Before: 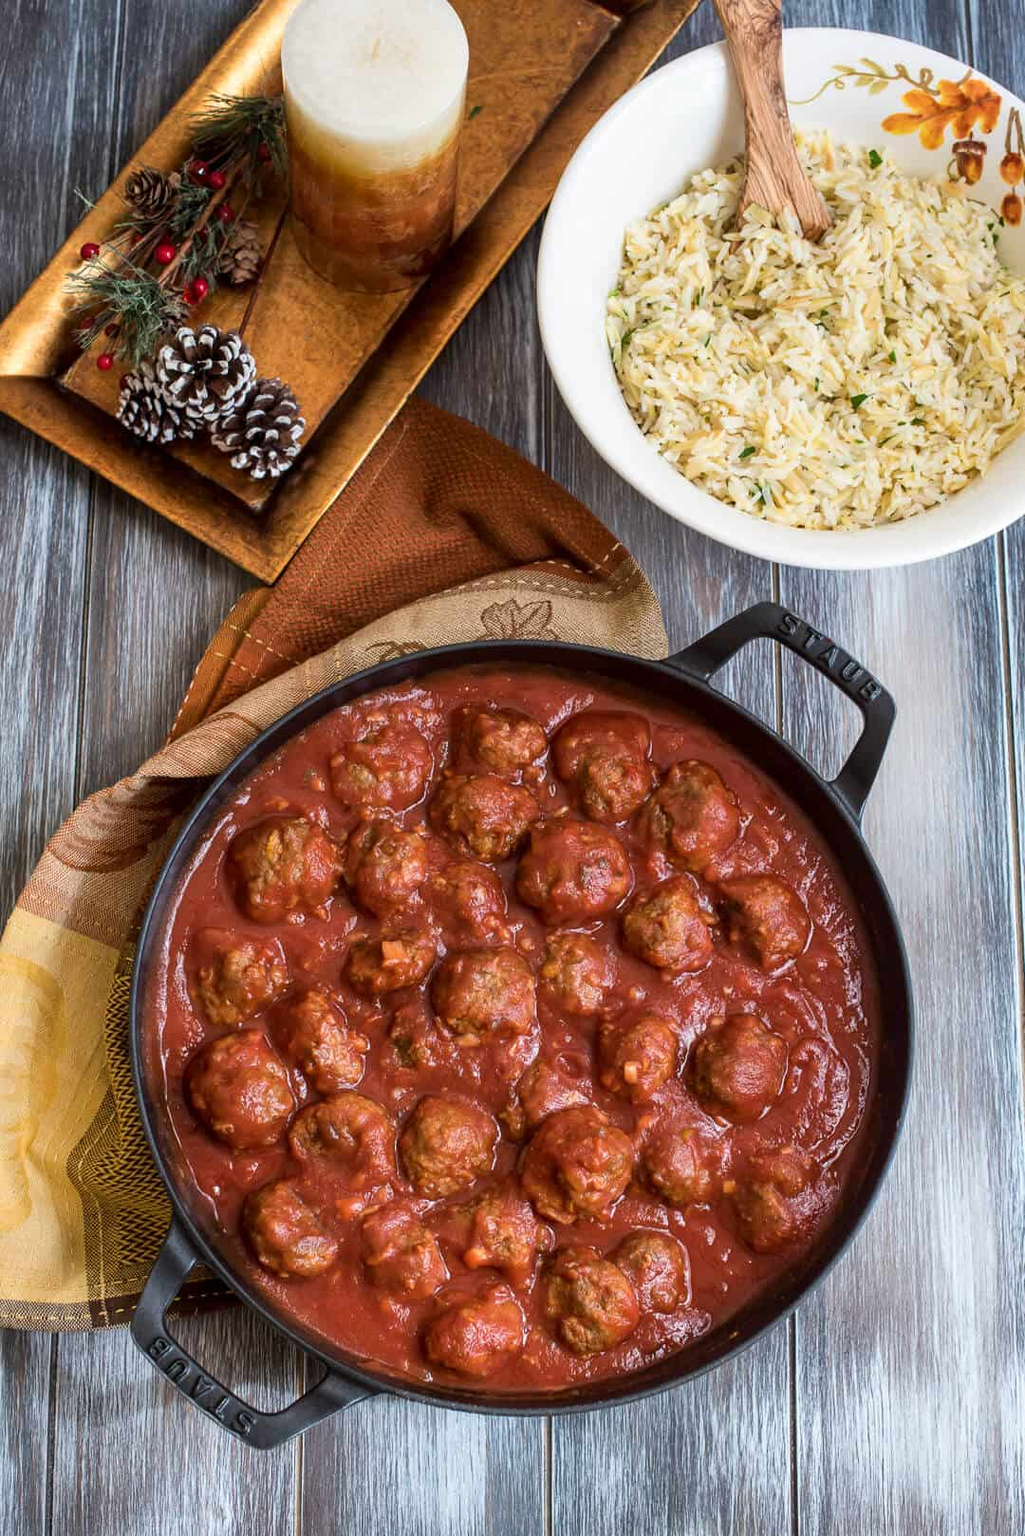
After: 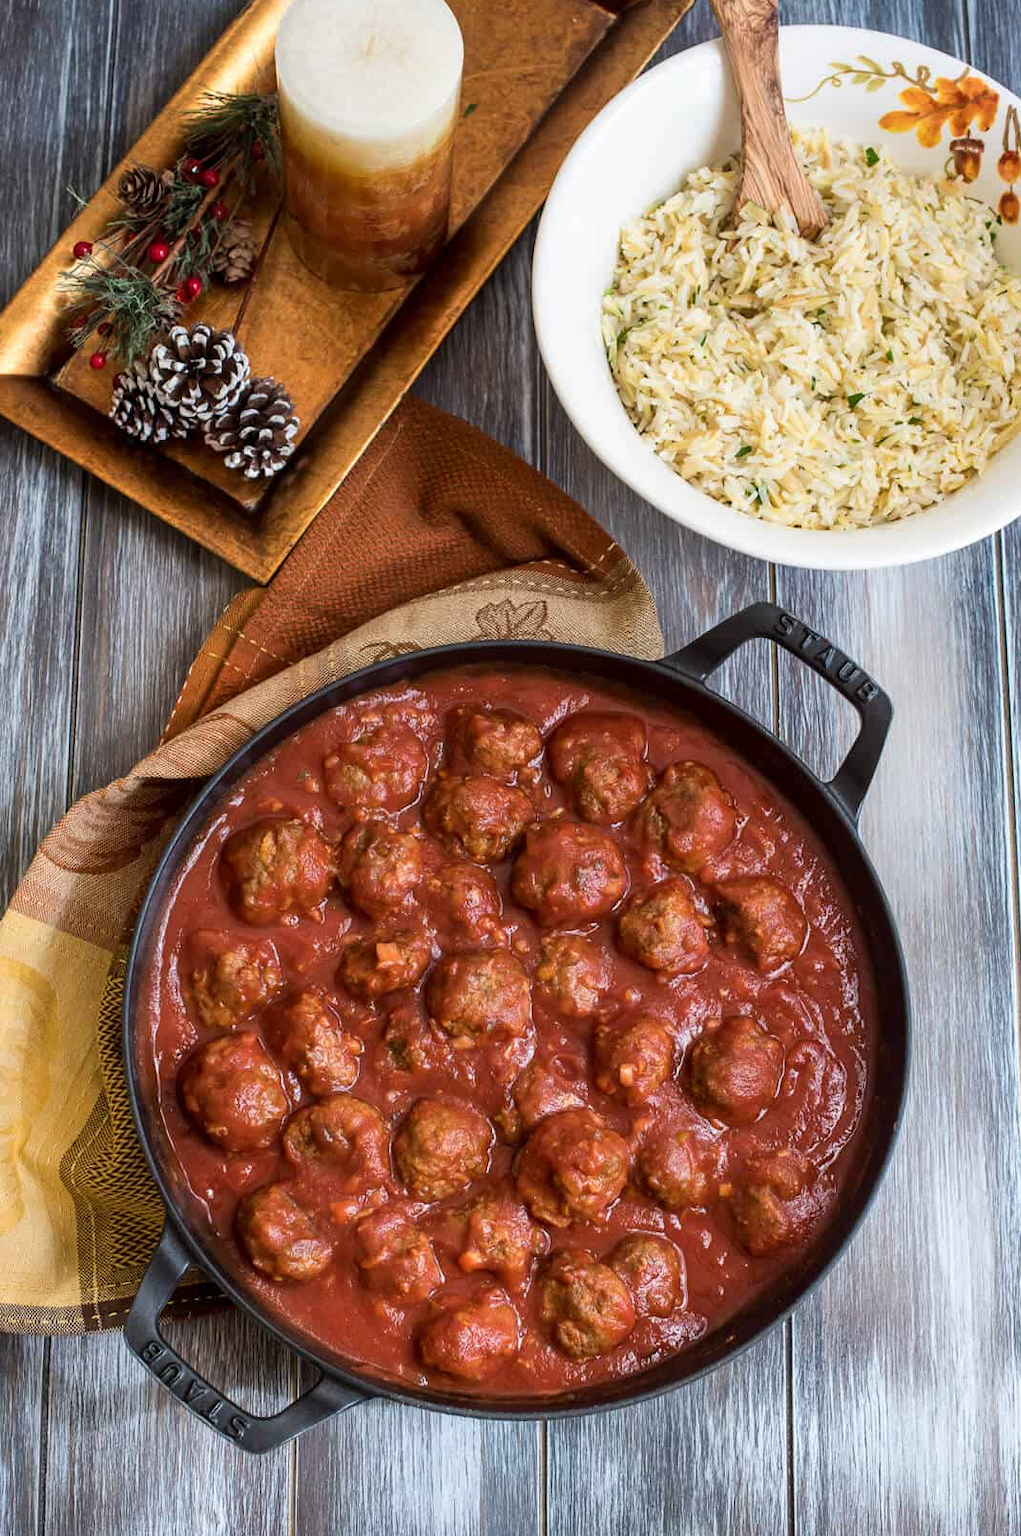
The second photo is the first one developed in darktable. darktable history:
crop and rotate: left 0.783%, top 0.185%, bottom 0.297%
